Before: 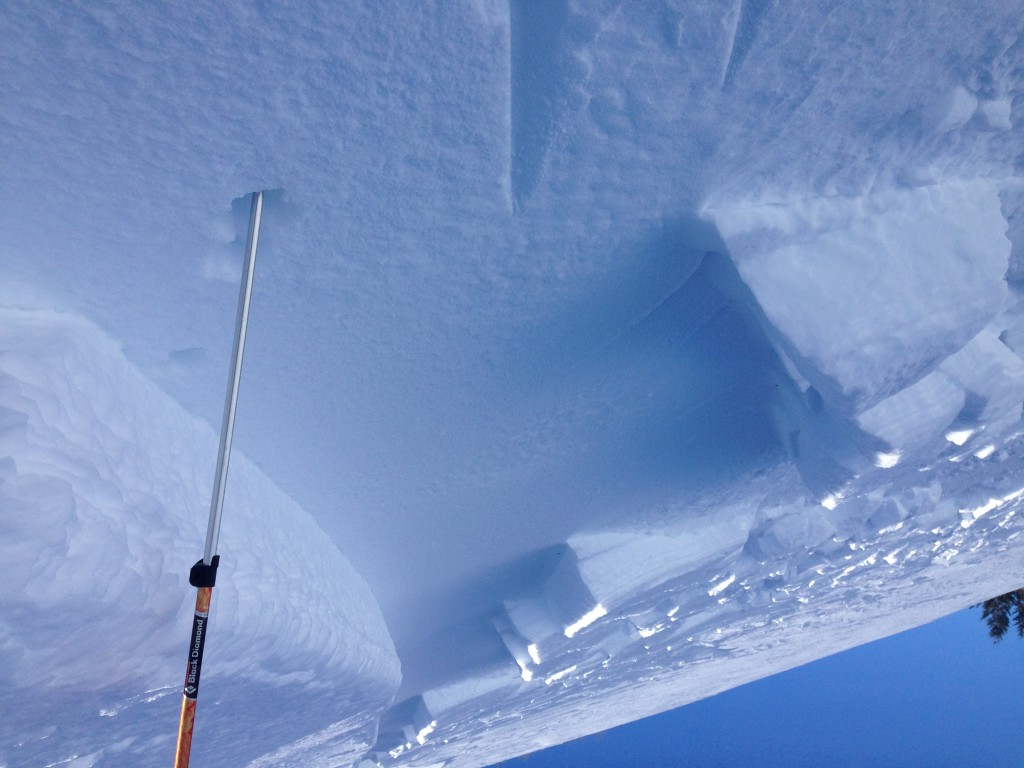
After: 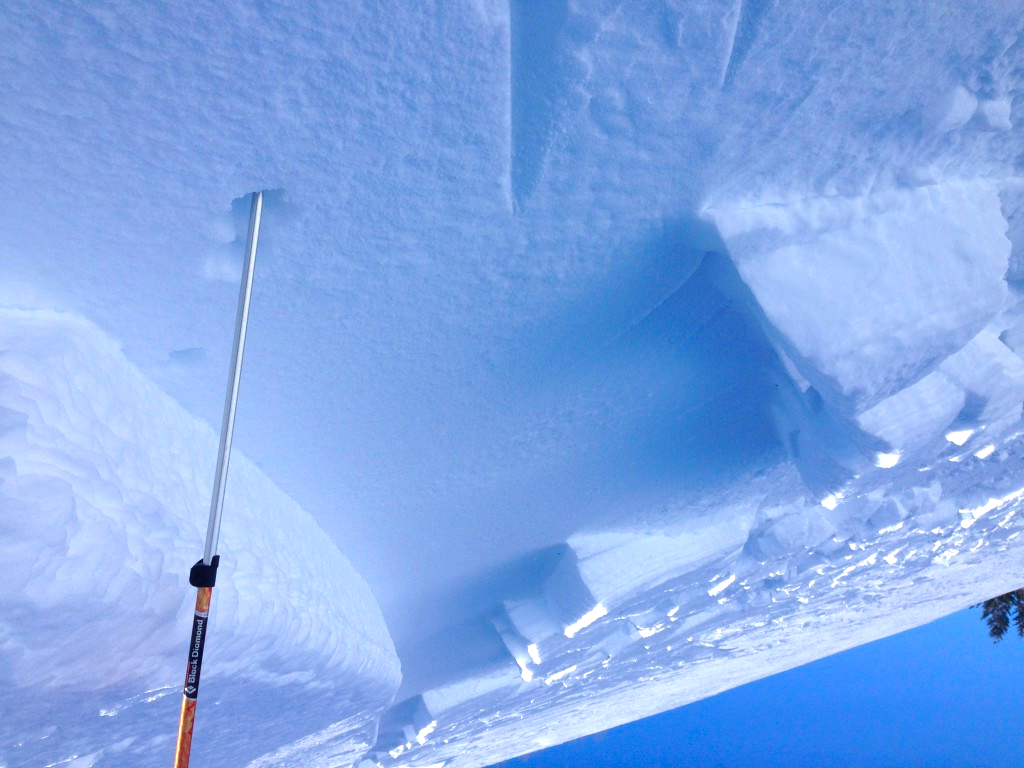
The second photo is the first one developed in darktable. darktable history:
exposure: black level correction 0, exposure 0.5 EV, compensate highlight preservation false
color balance rgb: linear chroma grading › global chroma 14.989%, perceptual saturation grading › global saturation 0.393%
tone equalizer: edges refinement/feathering 500, mask exposure compensation -1.57 EV, preserve details no
